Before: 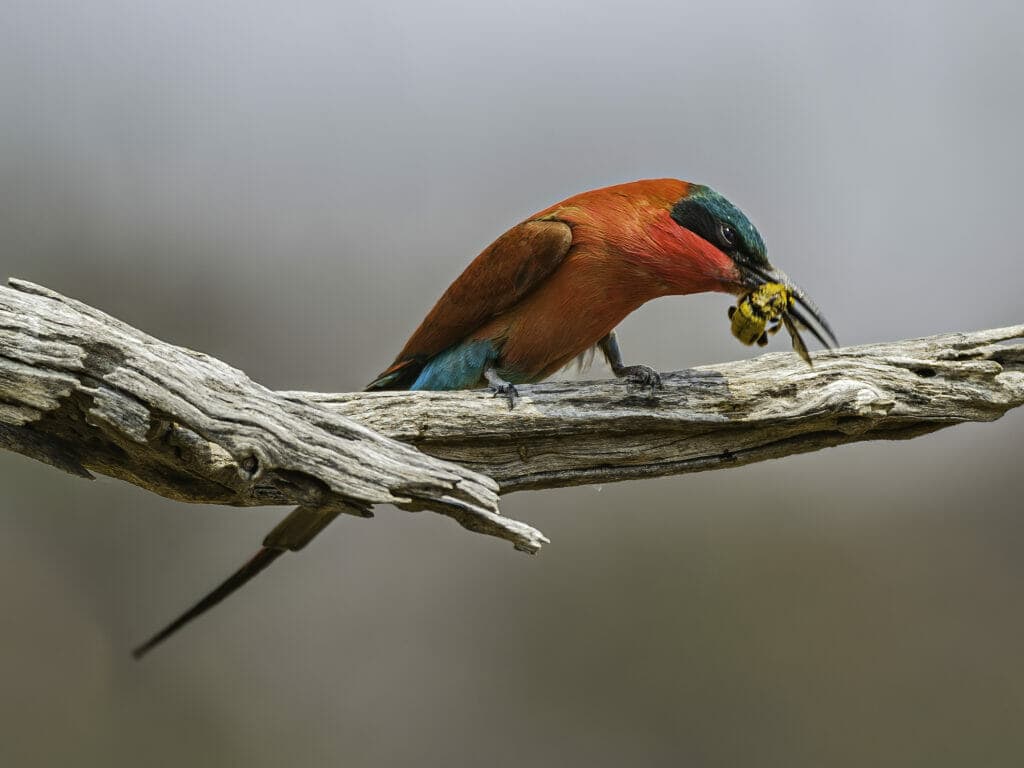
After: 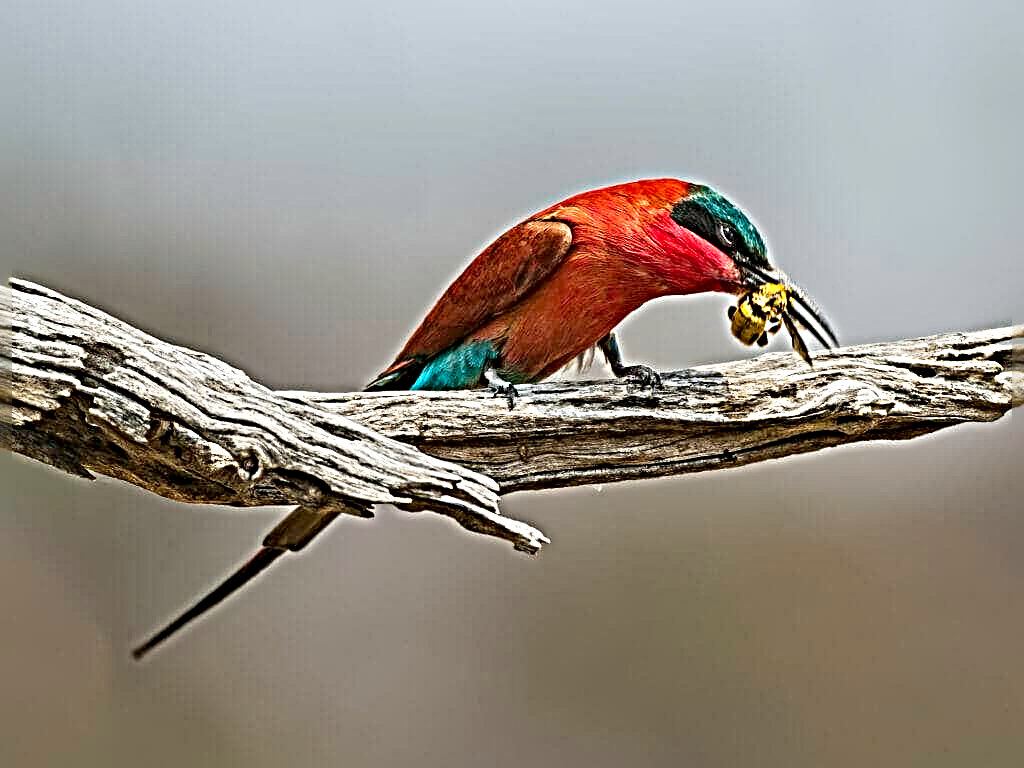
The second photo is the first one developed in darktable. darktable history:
sharpen: radius 6.252, amount 1.786, threshold 0.213
exposure: exposure 0.083 EV, compensate highlight preservation false
